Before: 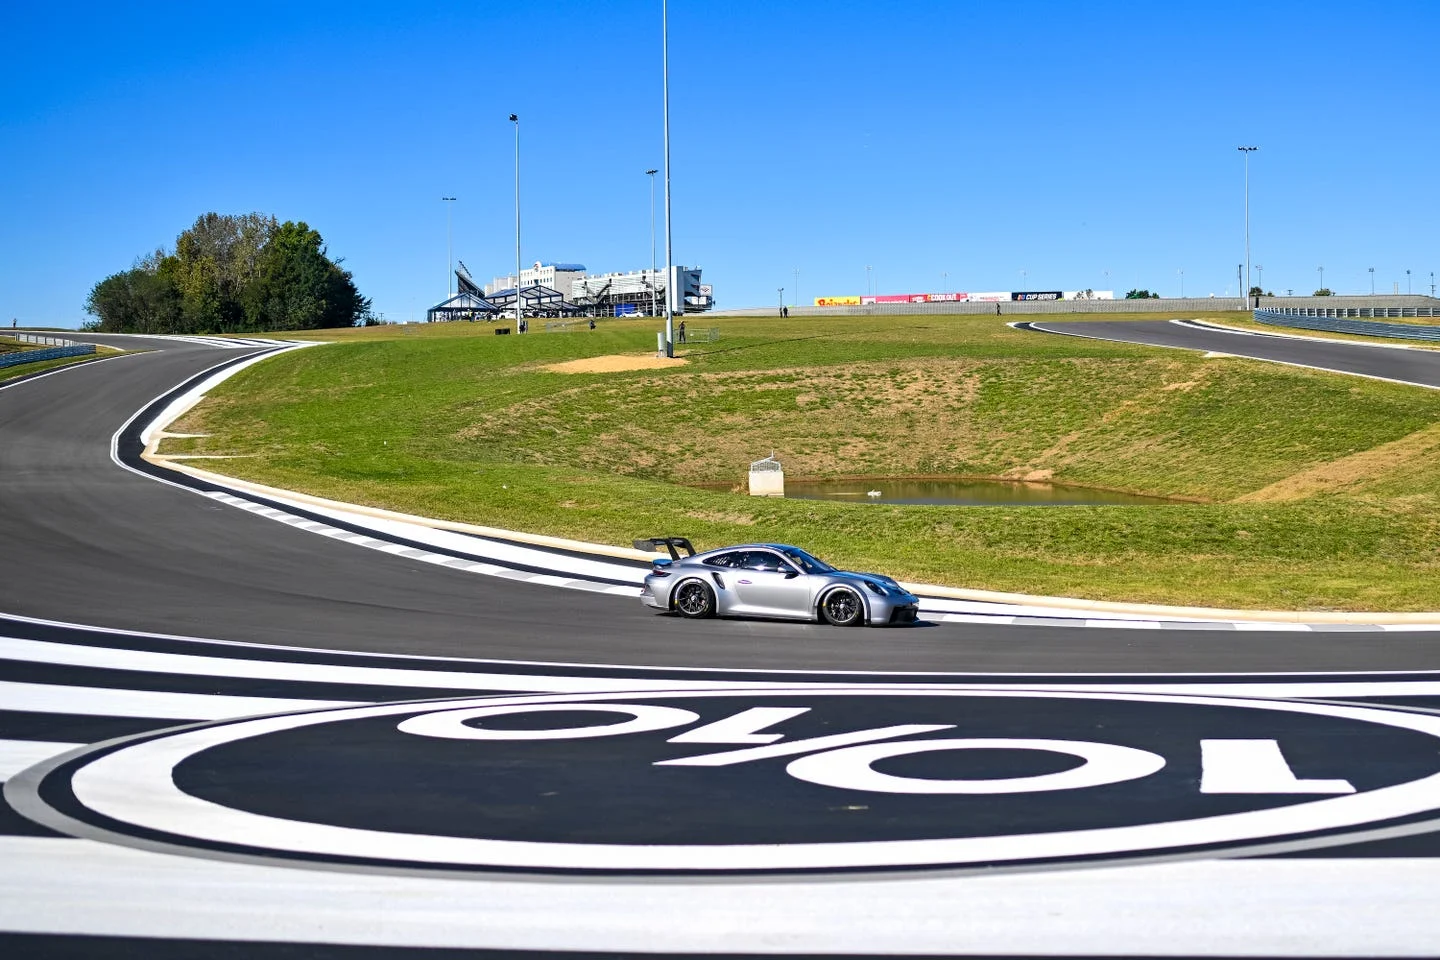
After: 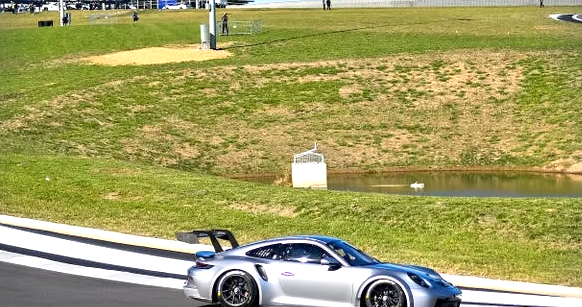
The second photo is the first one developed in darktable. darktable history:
vignetting: fall-off start 92.6%, brightness -0.52, saturation -0.51, center (-0.012, 0)
crop: left 31.751%, top 32.172%, right 27.8%, bottom 35.83%
exposure: black level correction 0.001, exposure 0.5 EV, compensate exposure bias true, compensate highlight preservation false
contrast brightness saturation: saturation -0.05
